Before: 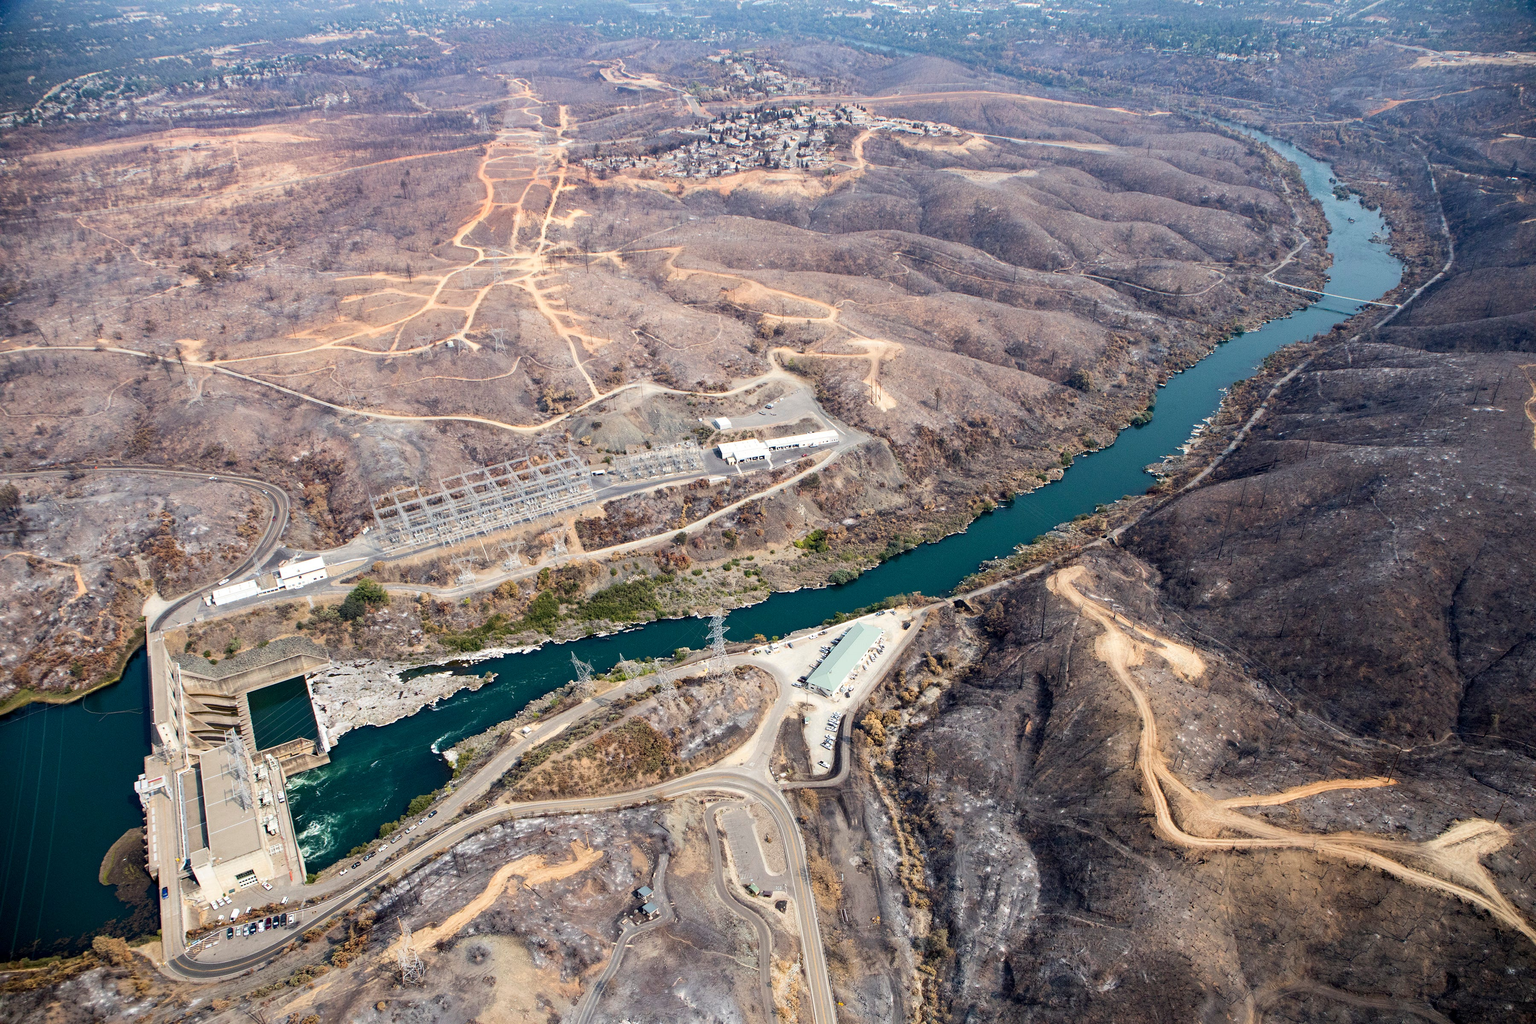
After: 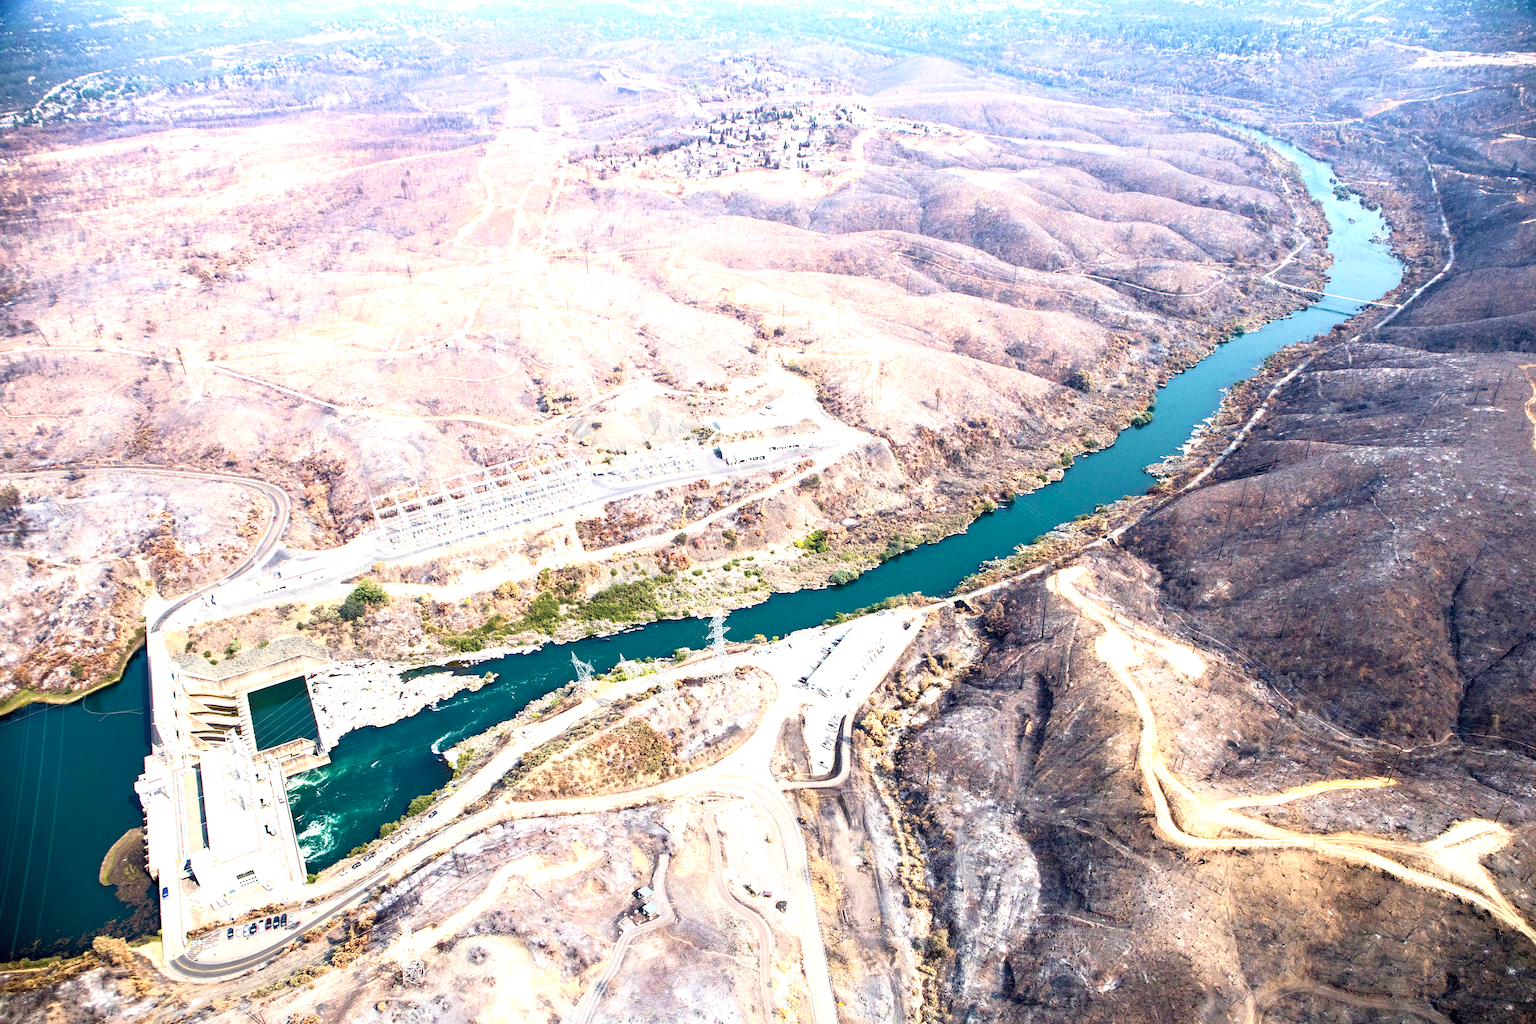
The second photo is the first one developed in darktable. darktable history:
exposure: black level correction 0, exposure 1.383 EV, compensate highlight preservation false
velvia: on, module defaults
shadows and highlights: shadows 0.9, highlights 39.98
